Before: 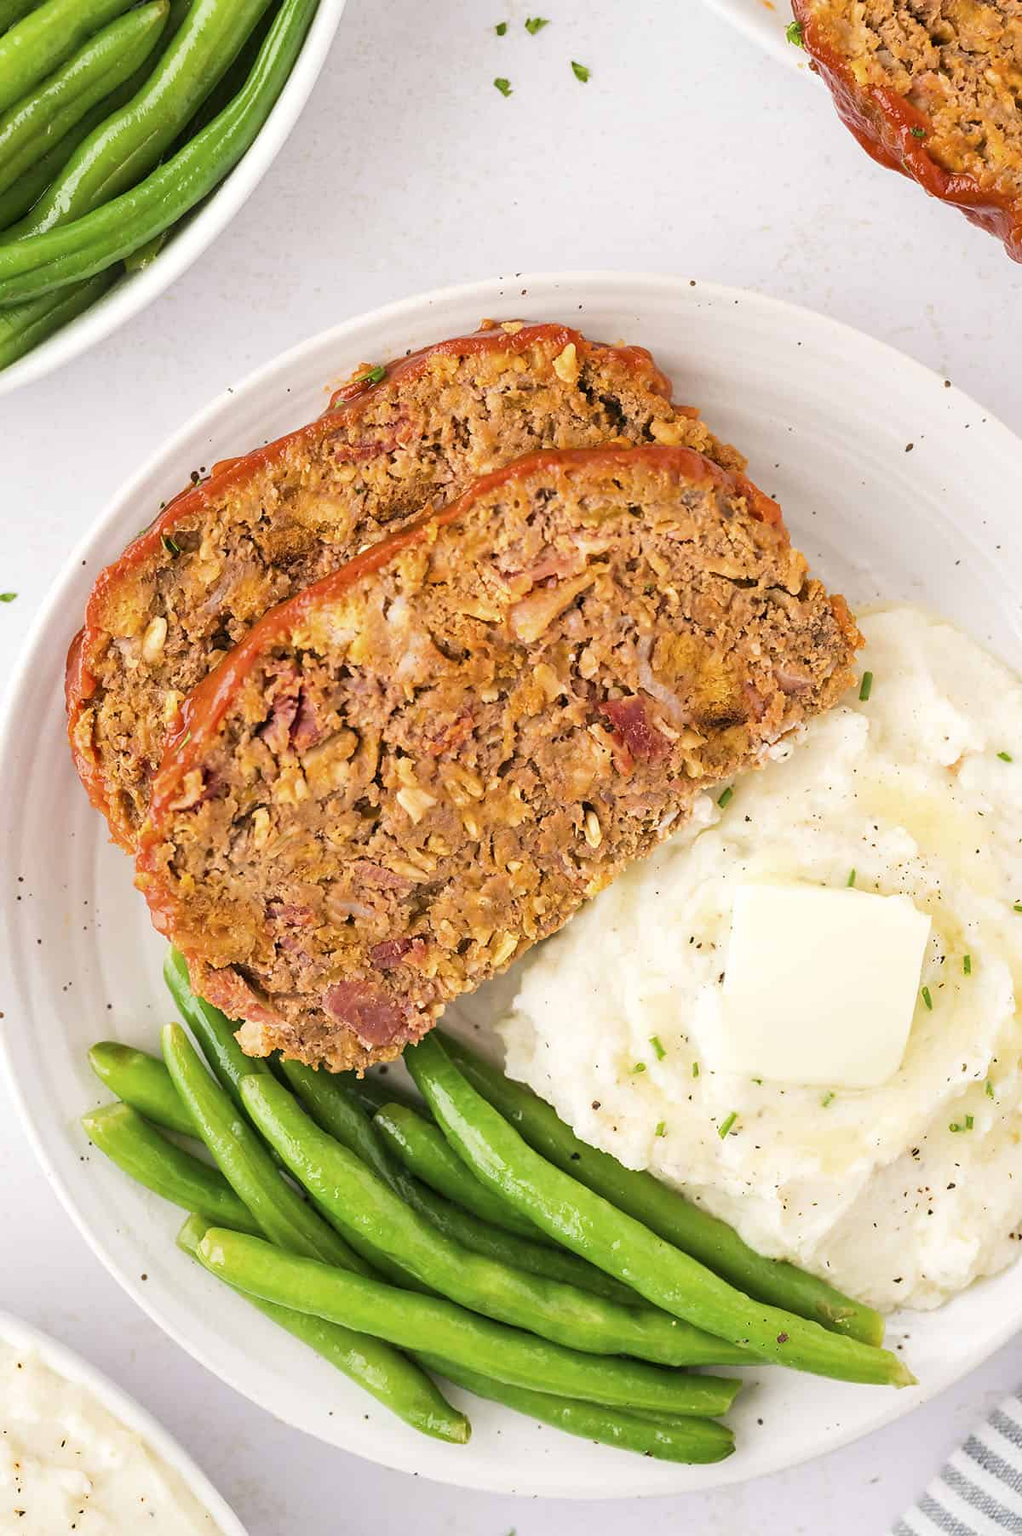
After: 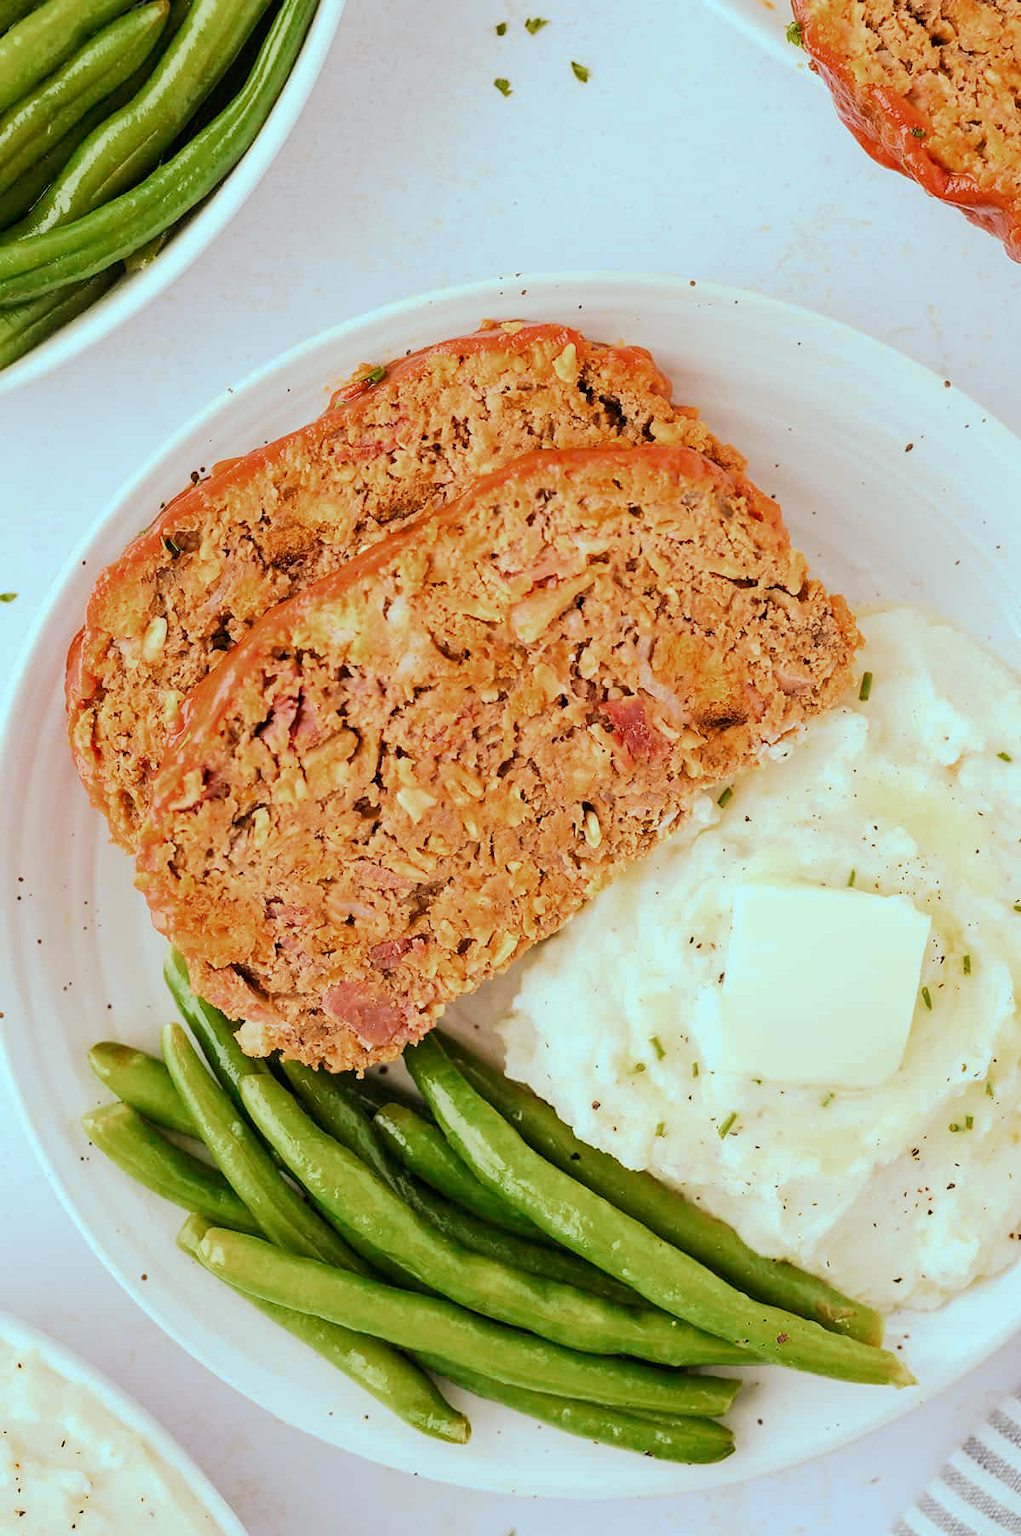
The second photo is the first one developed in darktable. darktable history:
tone curve: curves: ch0 [(0, 0) (0.003, 0.002) (0.011, 0.006) (0.025, 0.013) (0.044, 0.019) (0.069, 0.032) (0.1, 0.056) (0.136, 0.095) (0.177, 0.144) (0.224, 0.193) (0.277, 0.26) (0.335, 0.331) (0.399, 0.405) (0.468, 0.479) (0.543, 0.552) (0.623, 0.624) (0.709, 0.699) (0.801, 0.772) (0.898, 0.856) (1, 1)], preserve colors none
color look up table: target L [88.7, 87.28, 74.74, 83.95, 60.57, 65.6, 62.31, 61.47, 52.9, 34.59, 31.26, 202.46, 70.83, 75.49, 64.4, 68.34, 63.14, 60.28, 56.97, 47.93, 39, 49.62, 50.5, 47.51, 38.01, 34.52, 33.9, 21.1, 24.19, 93.72, 84.7, 73.03, 71.42, 64.92, 60.99, 61.91, 56.61, 51.28, 48.58, 41.73, 30.82, 32.34, 13.07, 6.064, 87.56, 74.55, 74.82, 54.85, 50.34], target a [-12.96, -30.98, -15.26, -10.74, -56.74, -17.28, -3.438, -42.74, 4.405, -28.1, -20.78, 0, -1.645, 18.75, 22.78, 18.65, 9.46, 29.95, 38.44, 58.5, 51.54, 58.64, 65.69, 61.64, 6.845, 34.43, 44.1, 9.184, 36.11, -8.099, 12.27, 24.33, 29.42, 27.74, 4.075, 11.76, 73.31, 49.72, 58.6, 10.97, 32.11, 38.61, 23.8, 13.94, -24.77, -45.6, -13.91, -12.88, -31.81], target b [37.75, 18.15, 57.15, 4.191, 45.6, 52.79, 21.1, 30.18, 48.79, 32.3, 4.125, -0.002, 54.76, 26.74, 49.46, 8.258, 53.32, 34.85, 55.93, -18.86, 36.78, 35.5, -2.963, 50.02, 4.095, 38.06, 4.603, 23.45, 25.71, -14.98, -30.69, -8.823, -40.44, -46.61, -46.99, -73.13, -41.82, -16.91, -90.39, -70.42, -28.36, -92.52, -43.73, -11.19, -8.194, -11.18, -47.32, -18.89, -3.443], num patches 49
